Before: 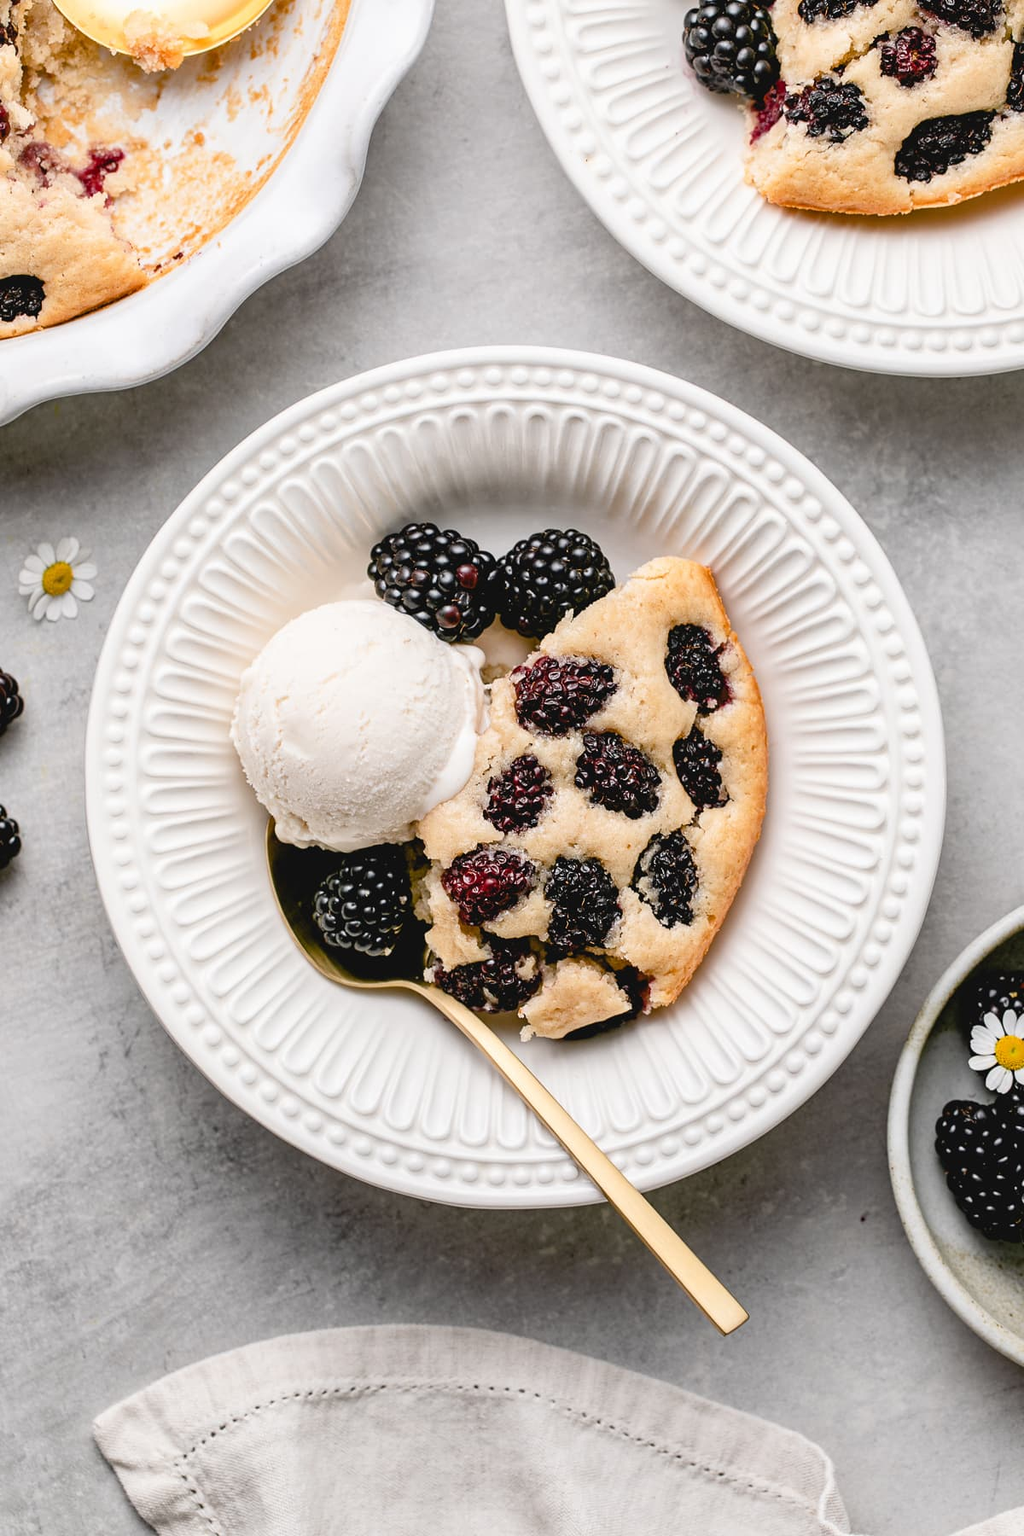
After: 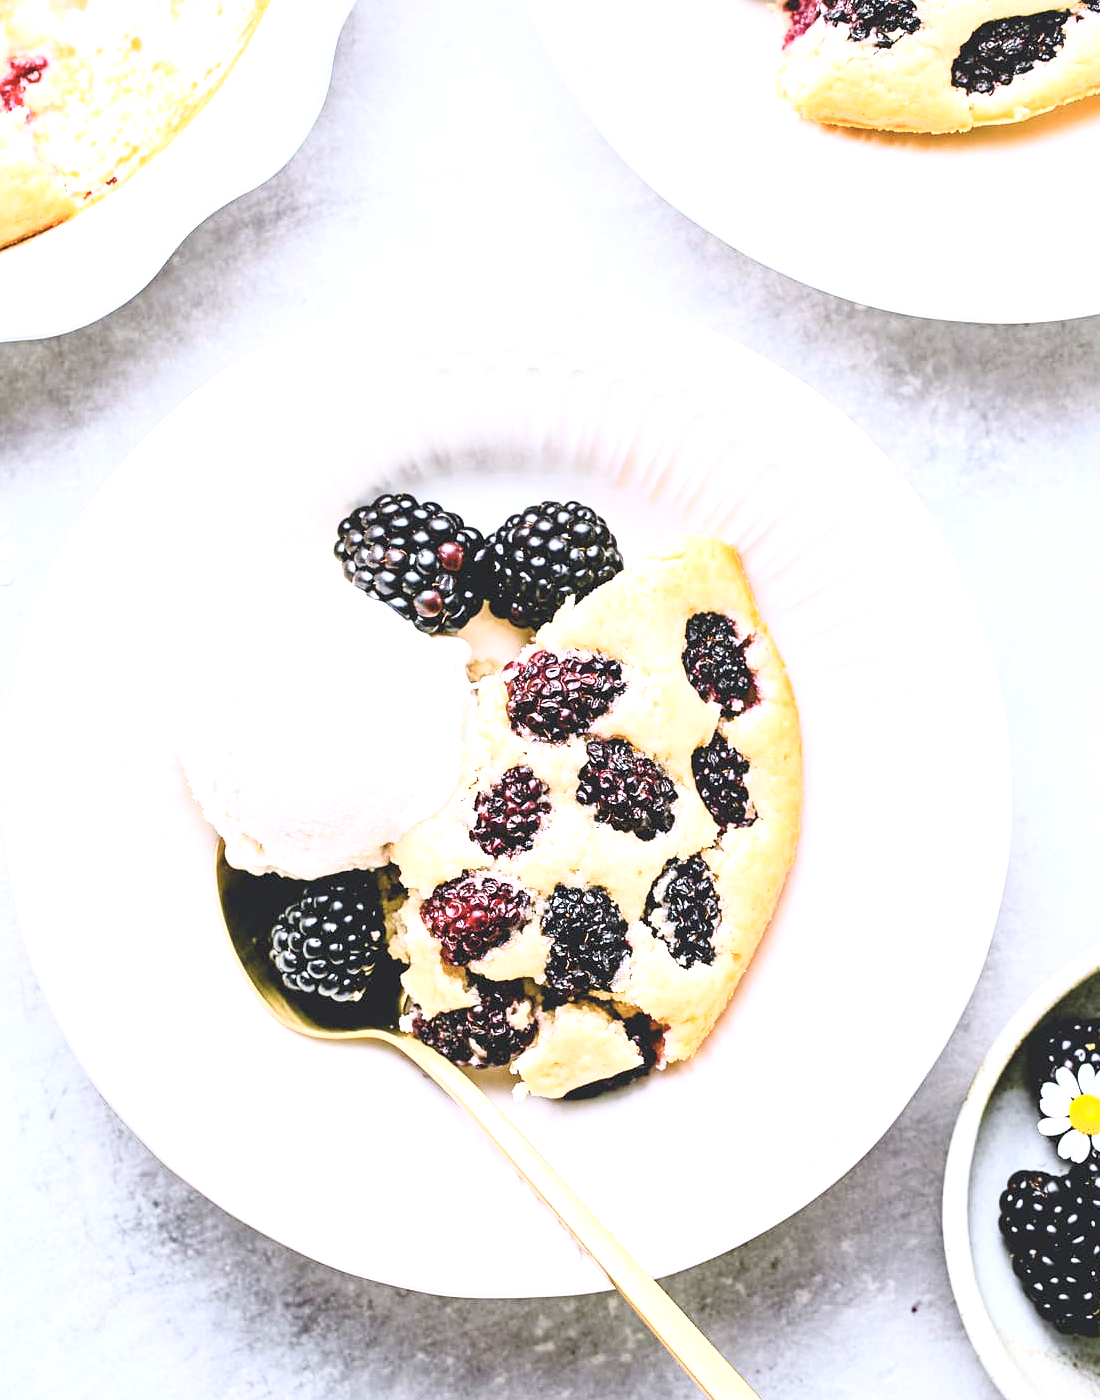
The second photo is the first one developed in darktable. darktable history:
local contrast: mode bilateral grid, contrast 20, coarseness 50, detail 130%, midtone range 0.2
contrast brightness saturation: contrast 0.39, brightness 0.53
white balance: red 0.967, blue 1.119, emerald 0.756
exposure: black level correction 0.001, exposure 1.116 EV, compensate highlight preservation false
crop: left 8.155%, top 6.611%, bottom 15.385%
